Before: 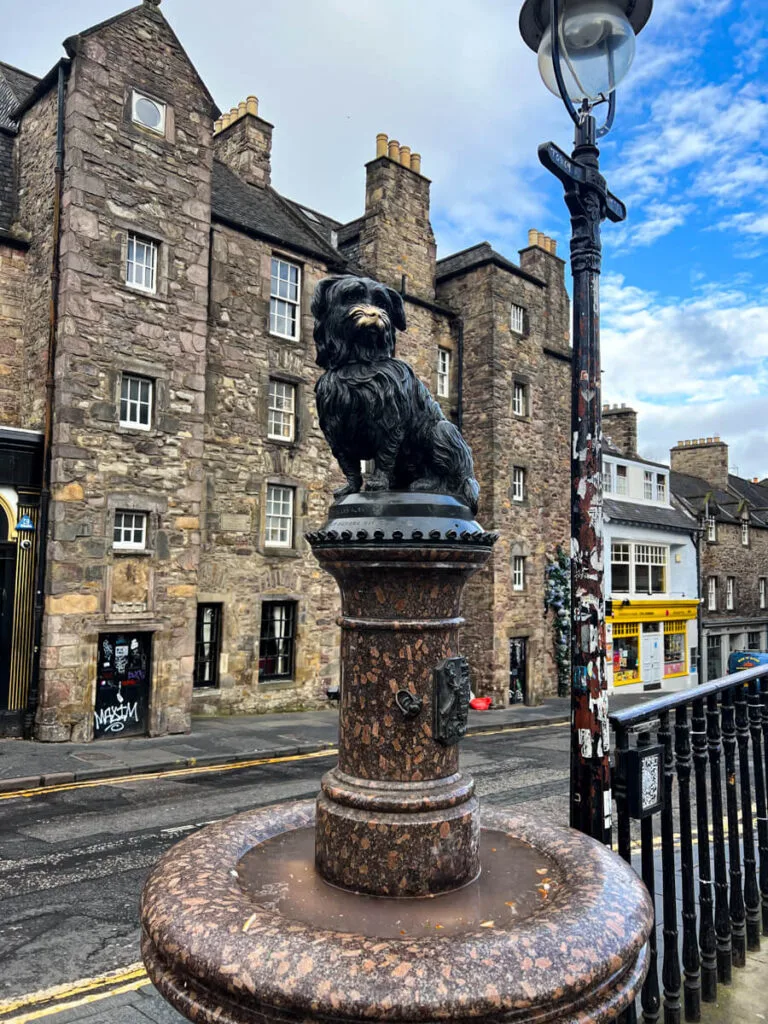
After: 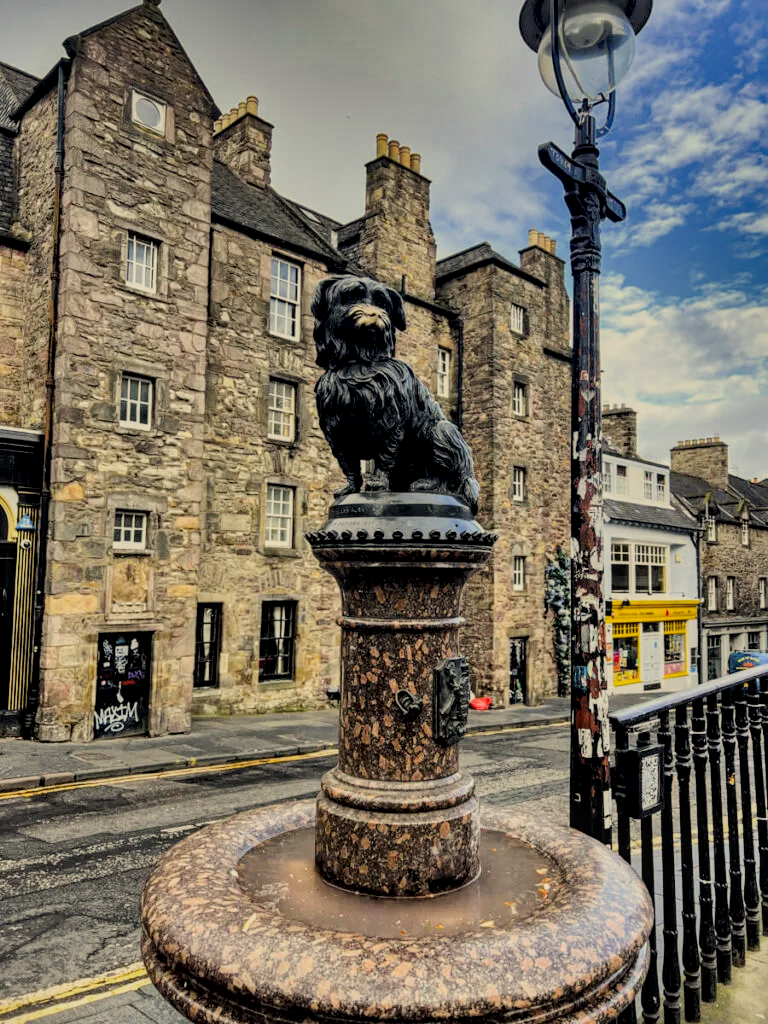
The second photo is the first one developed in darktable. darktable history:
shadows and highlights: radius 124.71, shadows 99.18, white point adjustment -3.13, highlights -98.58, soften with gaussian
filmic rgb: black relative exposure -7.15 EV, white relative exposure 5.38 EV, hardness 3.03
exposure: black level correction 0.001, exposure 0.499 EV, compensate exposure bias true, compensate highlight preservation false
local contrast: detail 130%
color correction: highlights a* 1.44, highlights b* 17.39
